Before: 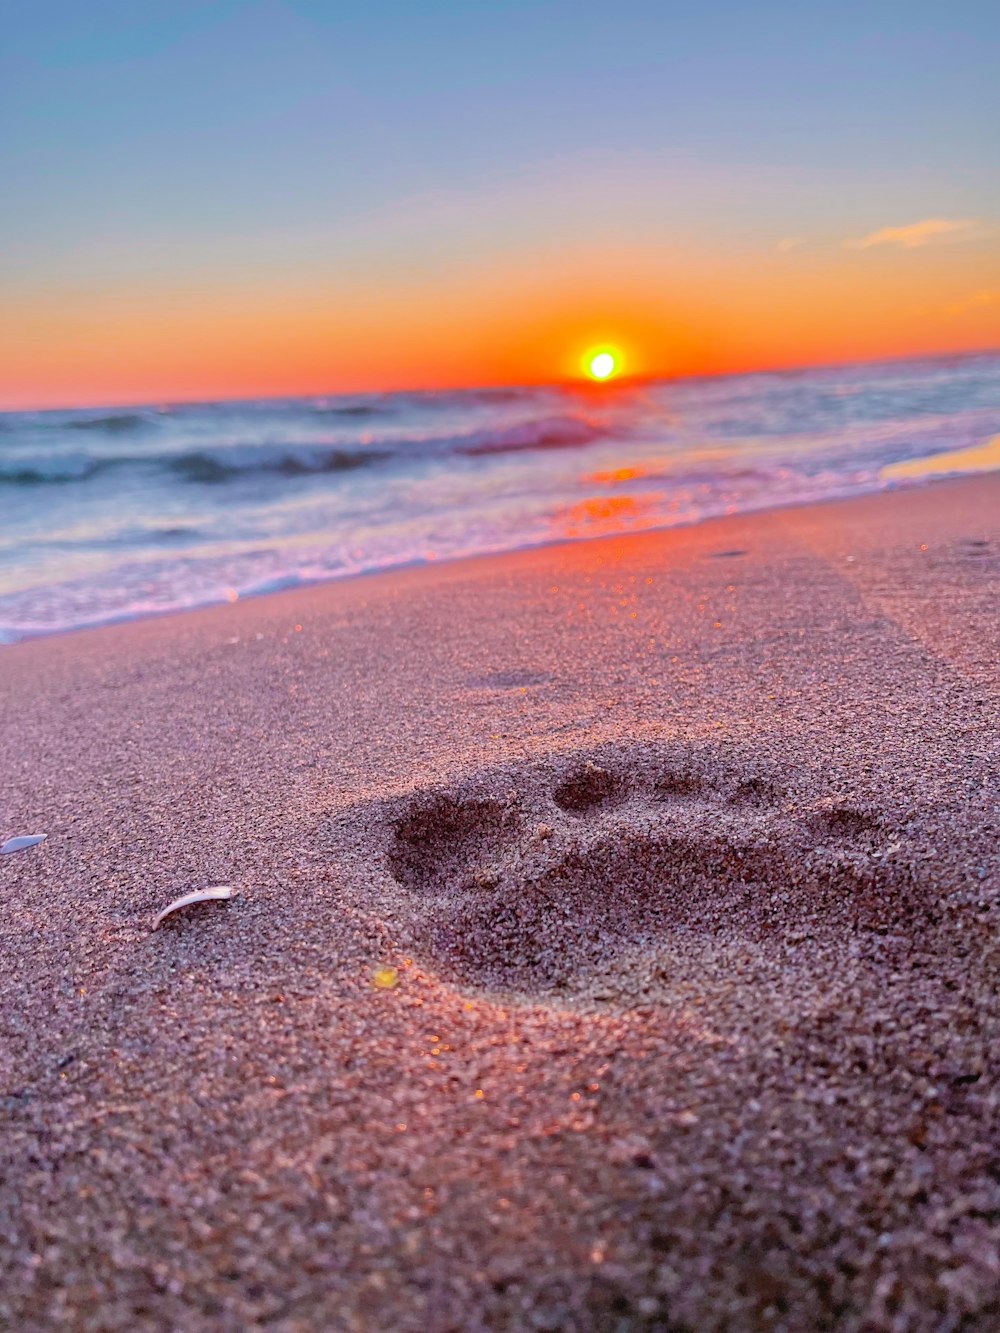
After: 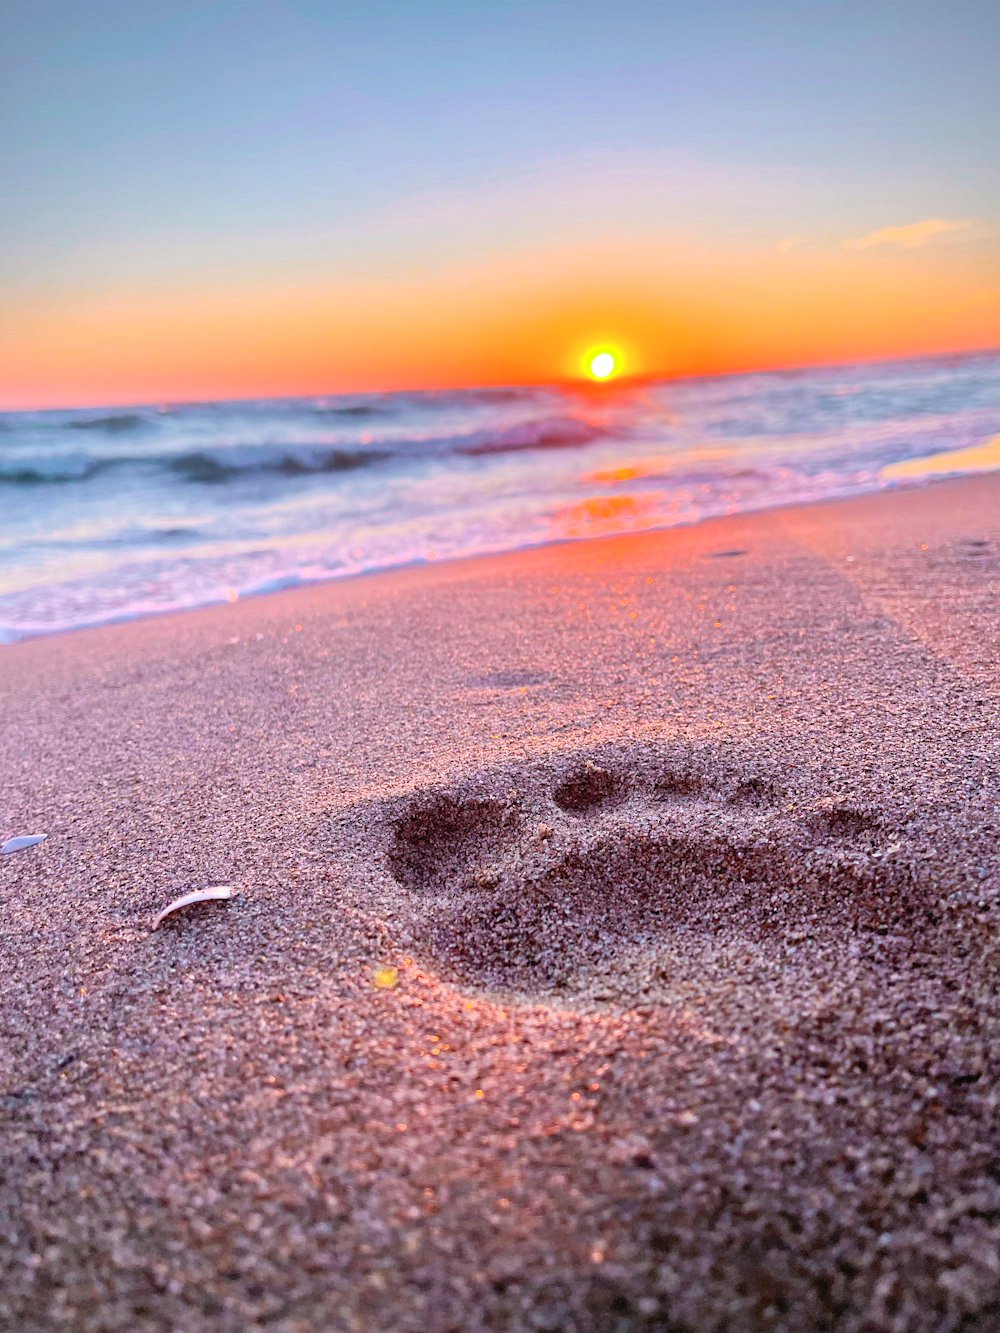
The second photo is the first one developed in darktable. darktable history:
vignetting: fall-off radius 81.44%
exposure: exposure 0.207 EV, compensate highlight preservation false
contrast brightness saturation: contrast 0.151, brightness 0.053
